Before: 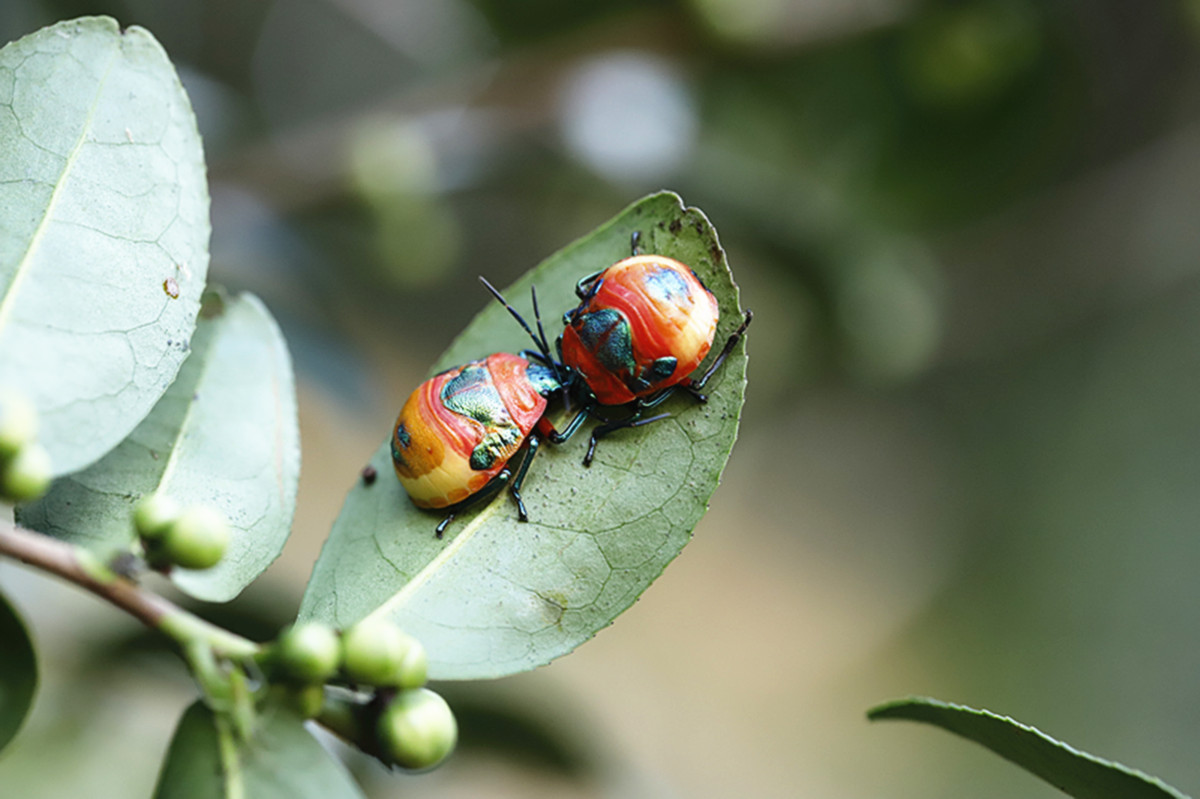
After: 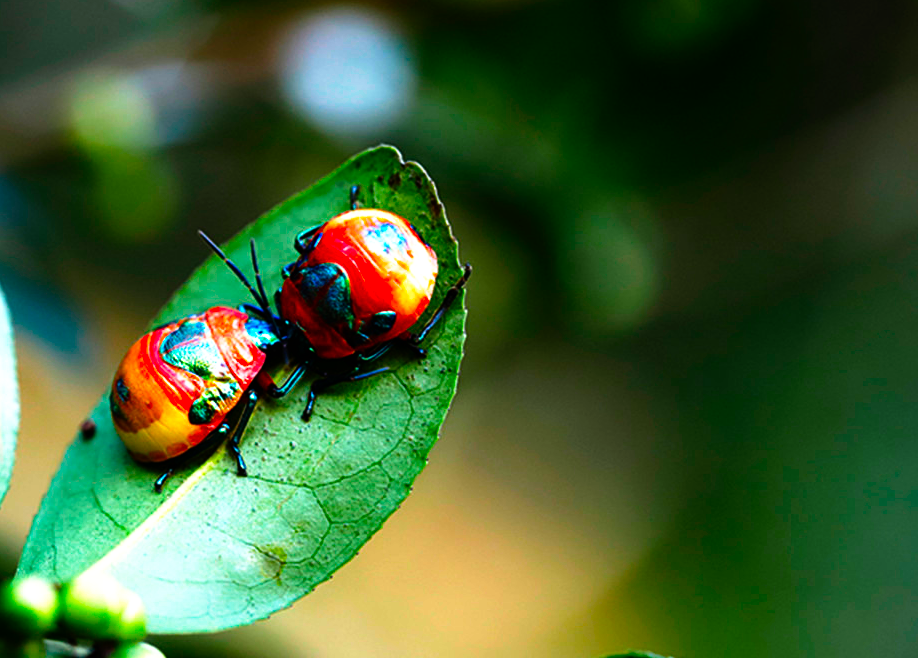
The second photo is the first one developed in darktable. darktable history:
color balance rgb: linear chroma grading › global chroma 14.595%, perceptual saturation grading › global saturation 29.913%, contrast -9.636%
tone equalizer: edges refinement/feathering 500, mask exposure compensation -1.57 EV, preserve details no
crop: left 23.433%, top 5.87%, bottom 11.754%
tone curve: curves: ch0 [(0, 0) (0.003, 0.001) (0.011, 0.002) (0.025, 0.002) (0.044, 0.006) (0.069, 0.01) (0.1, 0.017) (0.136, 0.023) (0.177, 0.038) (0.224, 0.066) (0.277, 0.118) (0.335, 0.185) (0.399, 0.264) (0.468, 0.365) (0.543, 0.475) (0.623, 0.606) (0.709, 0.759) (0.801, 0.923) (0.898, 0.999) (1, 1)], preserve colors none
